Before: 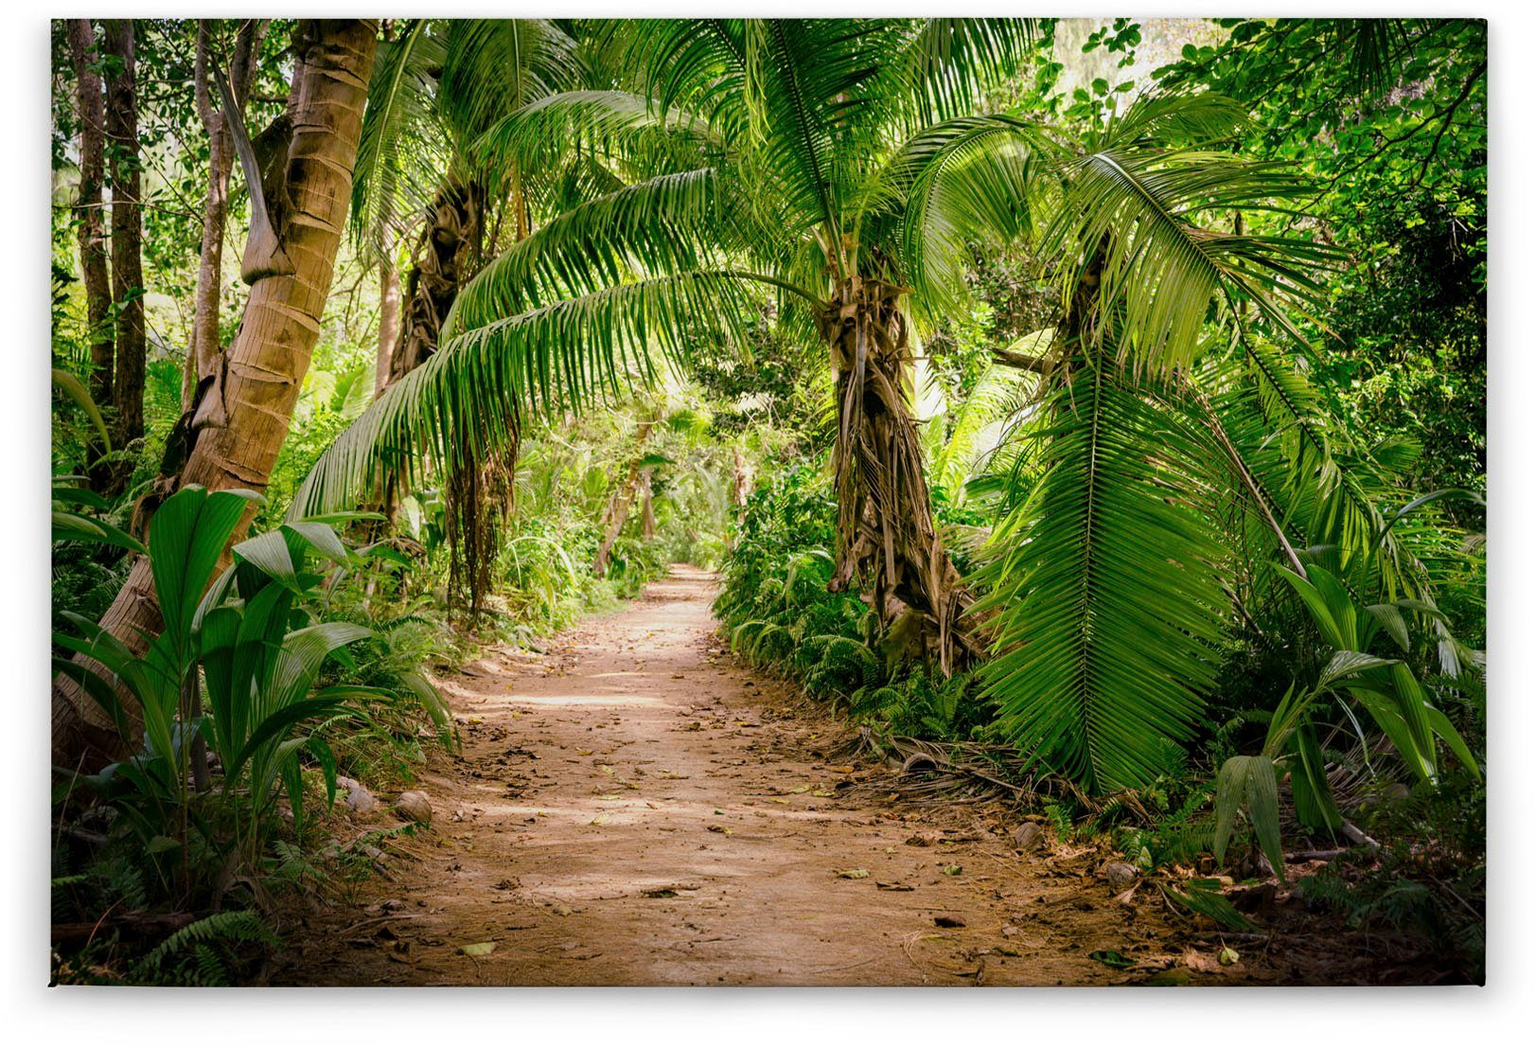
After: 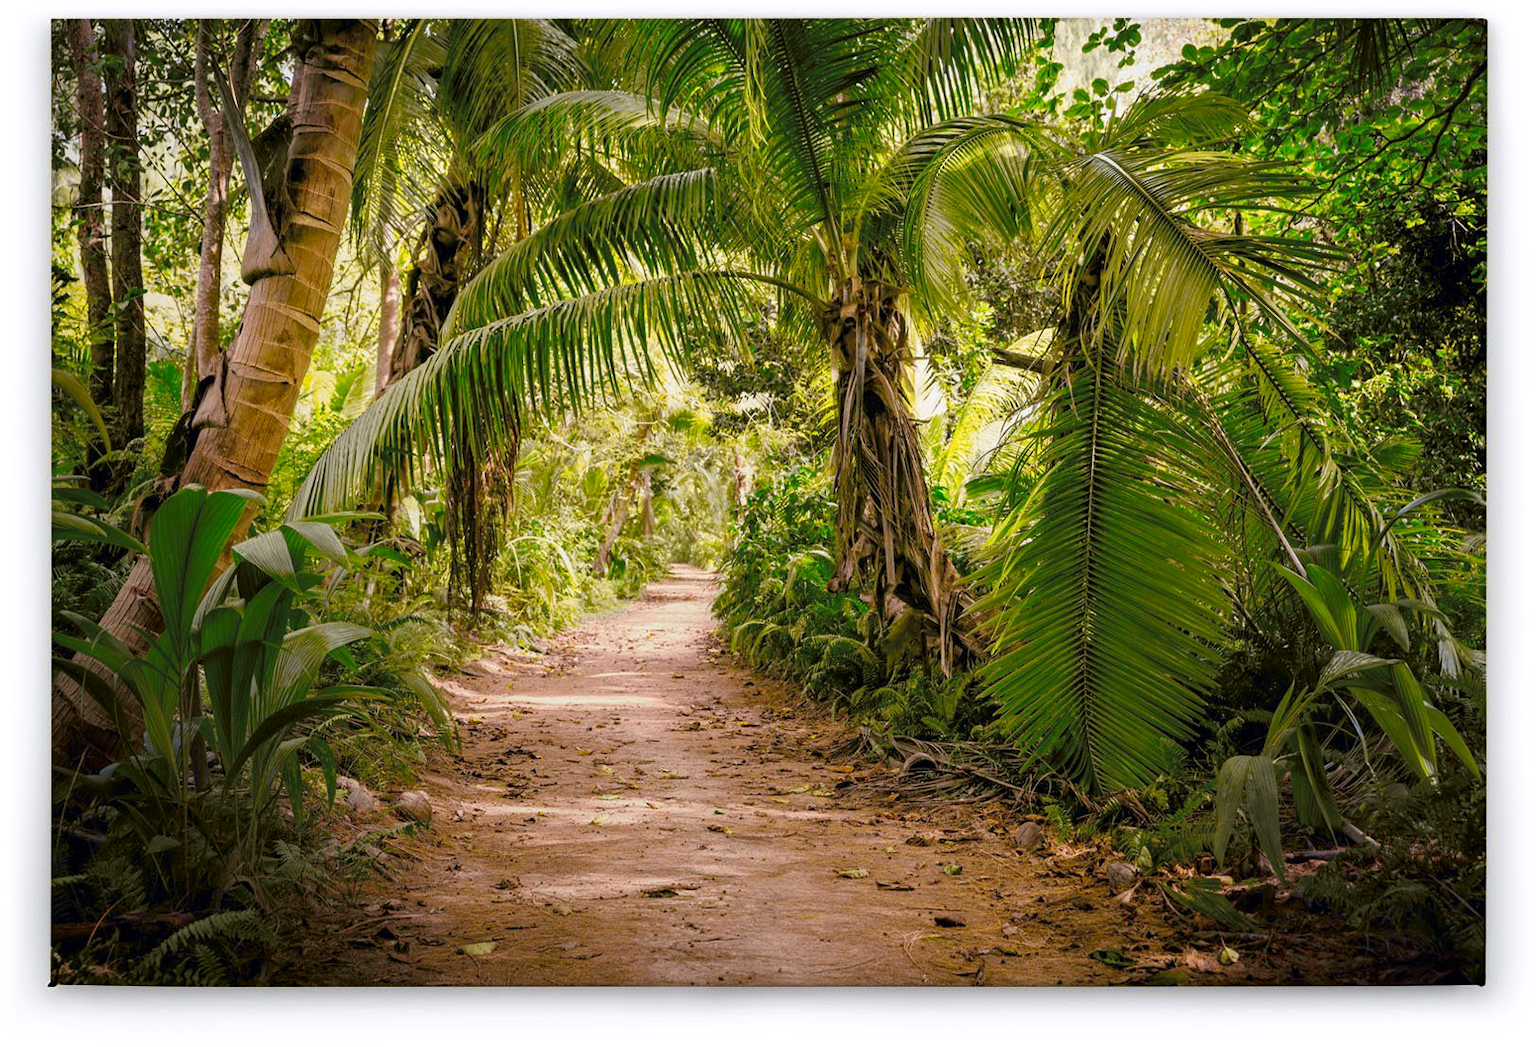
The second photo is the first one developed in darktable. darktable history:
tone curve: curves: ch0 [(0, 0) (0.15, 0.17) (0.452, 0.437) (0.611, 0.588) (0.751, 0.749) (1, 1)]; ch1 [(0, 0) (0.325, 0.327) (0.412, 0.45) (0.453, 0.484) (0.5, 0.501) (0.541, 0.55) (0.617, 0.612) (0.695, 0.697) (1, 1)]; ch2 [(0, 0) (0.386, 0.397) (0.452, 0.459) (0.505, 0.498) (0.524, 0.547) (0.574, 0.566) (0.633, 0.641) (1, 1)], color space Lab, independent channels, preserve colors none
